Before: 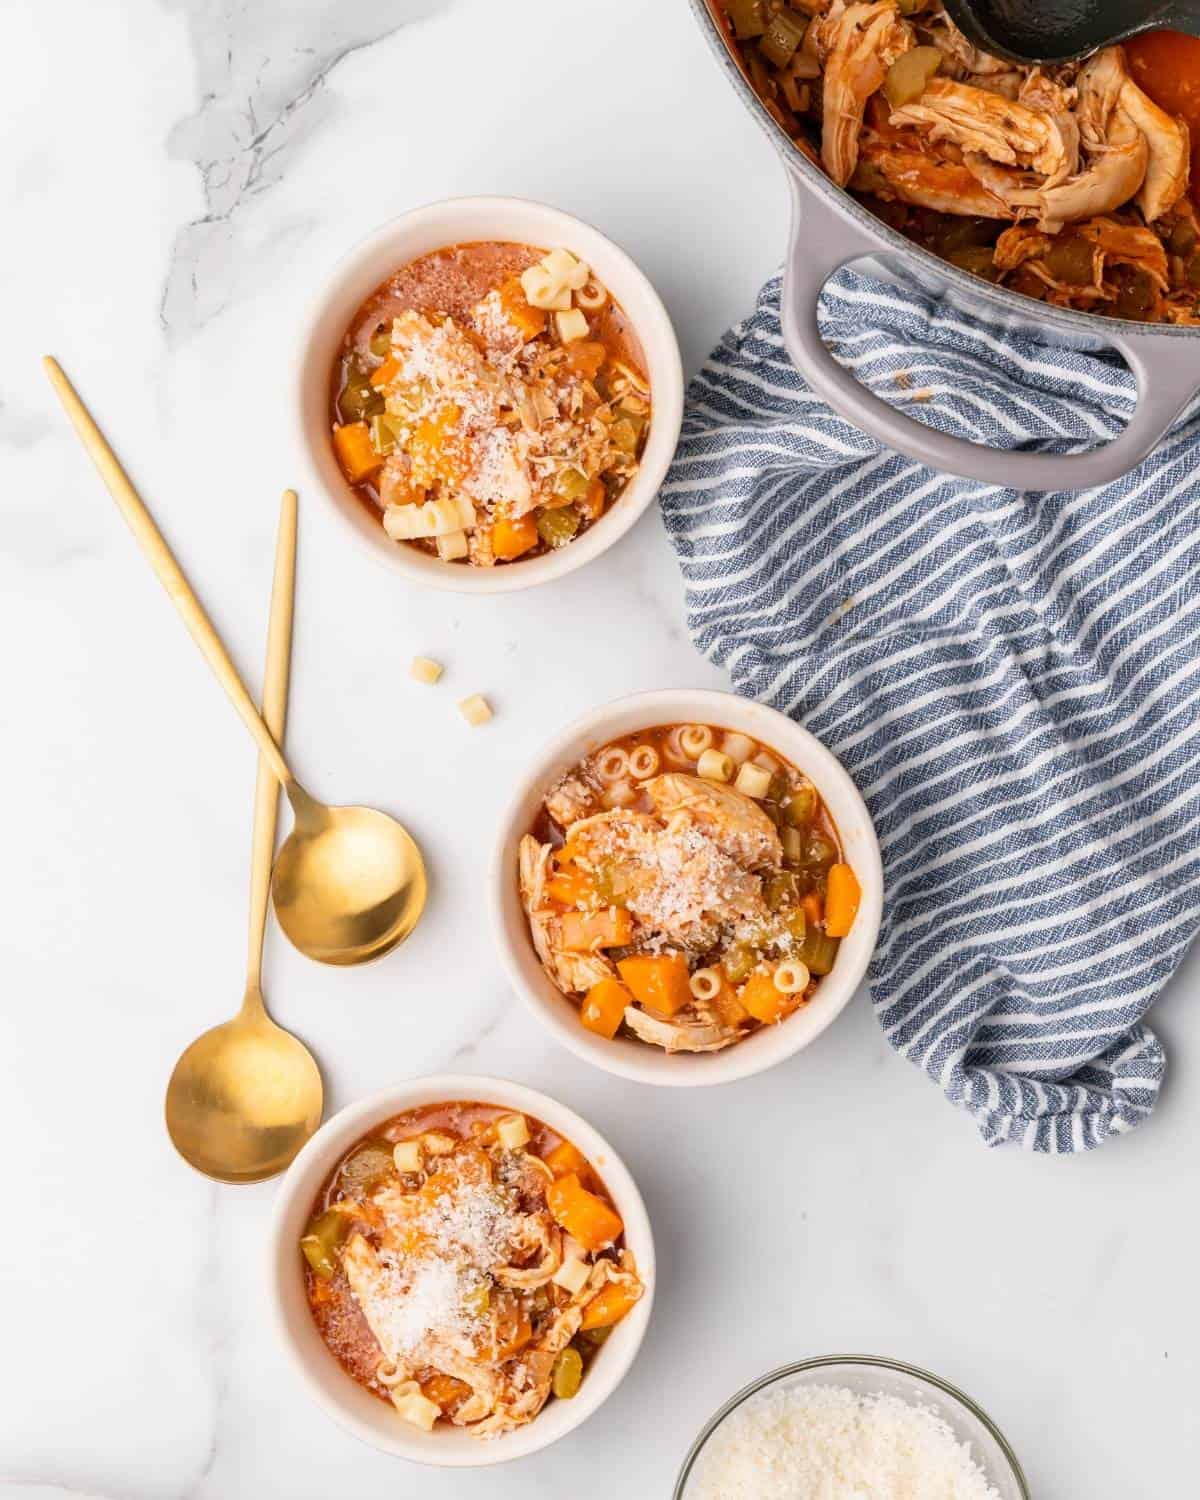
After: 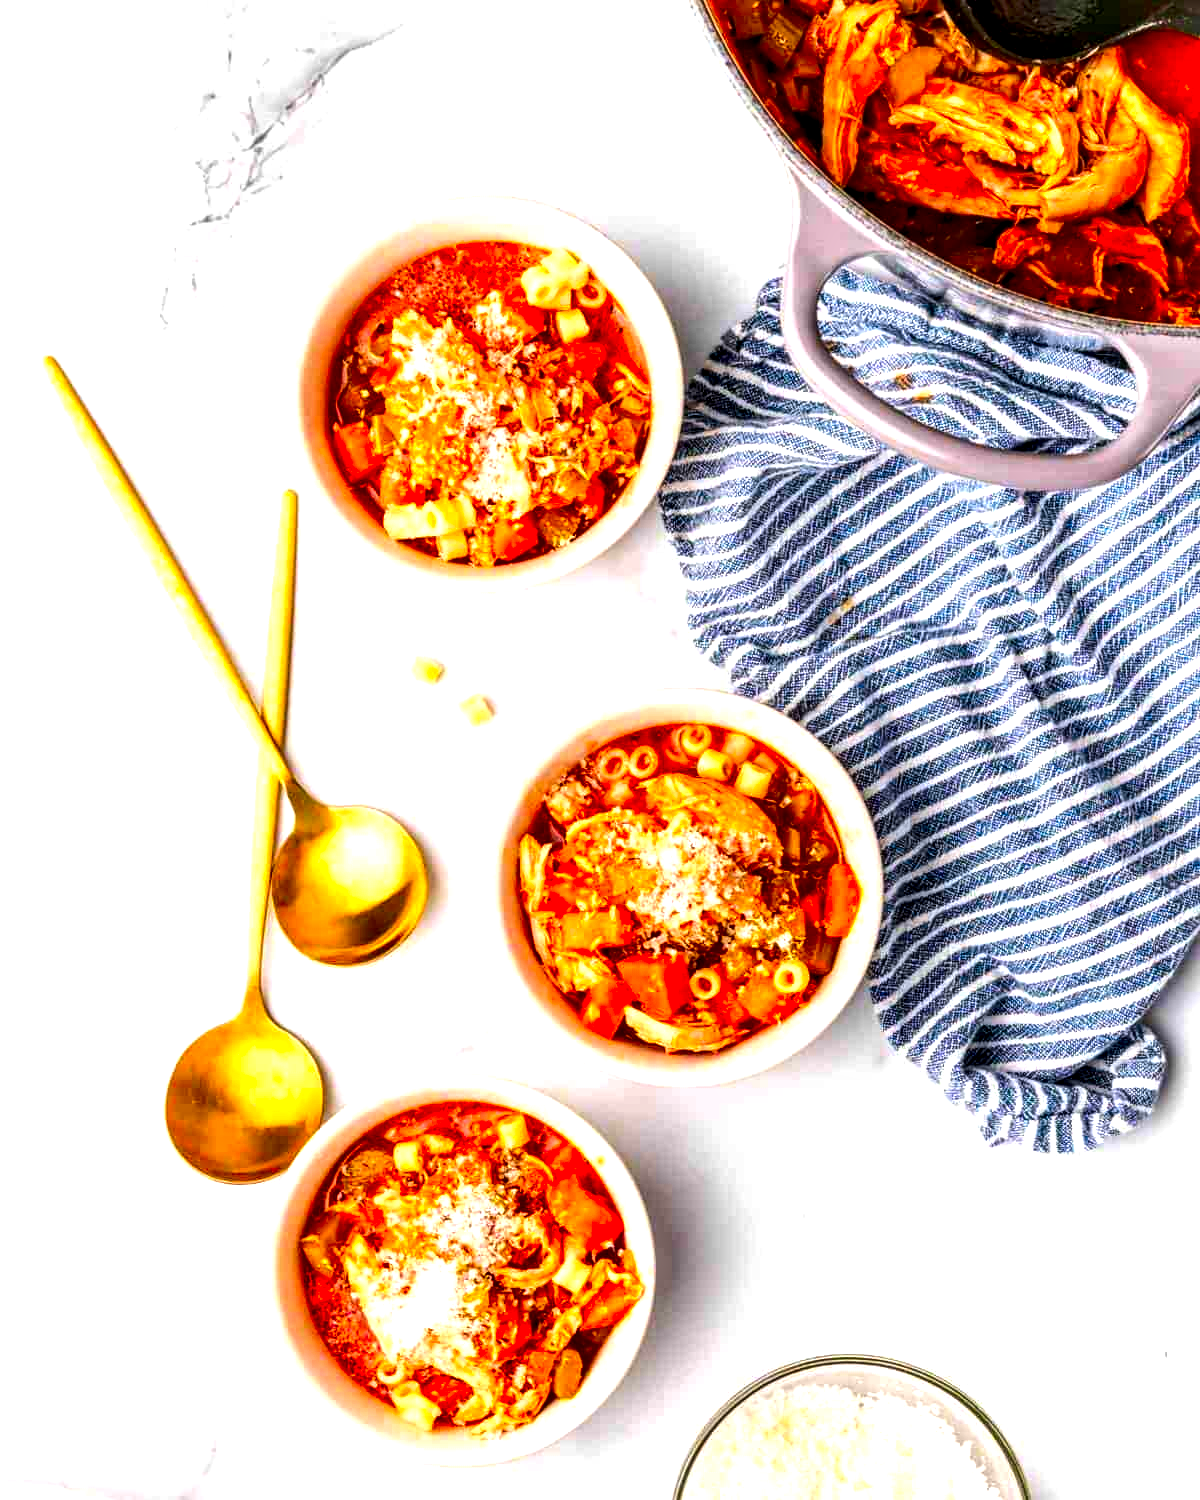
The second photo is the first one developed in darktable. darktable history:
local contrast: highlights 65%, shadows 54%, detail 169%, midtone range 0.514
color correction: saturation 2.15
tone equalizer: -8 EV -0.75 EV, -7 EV -0.7 EV, -6 EV -0.6 EV, -5 EV -0.4 EV, -3 EV 0.4 EV, -2 EV 0.6 EV, -1 EV 0.7 EV, +0 EV 0.75 EV, edges refinement/feathering 500, mask exposure compensation -1.57 EV, preserve details no
